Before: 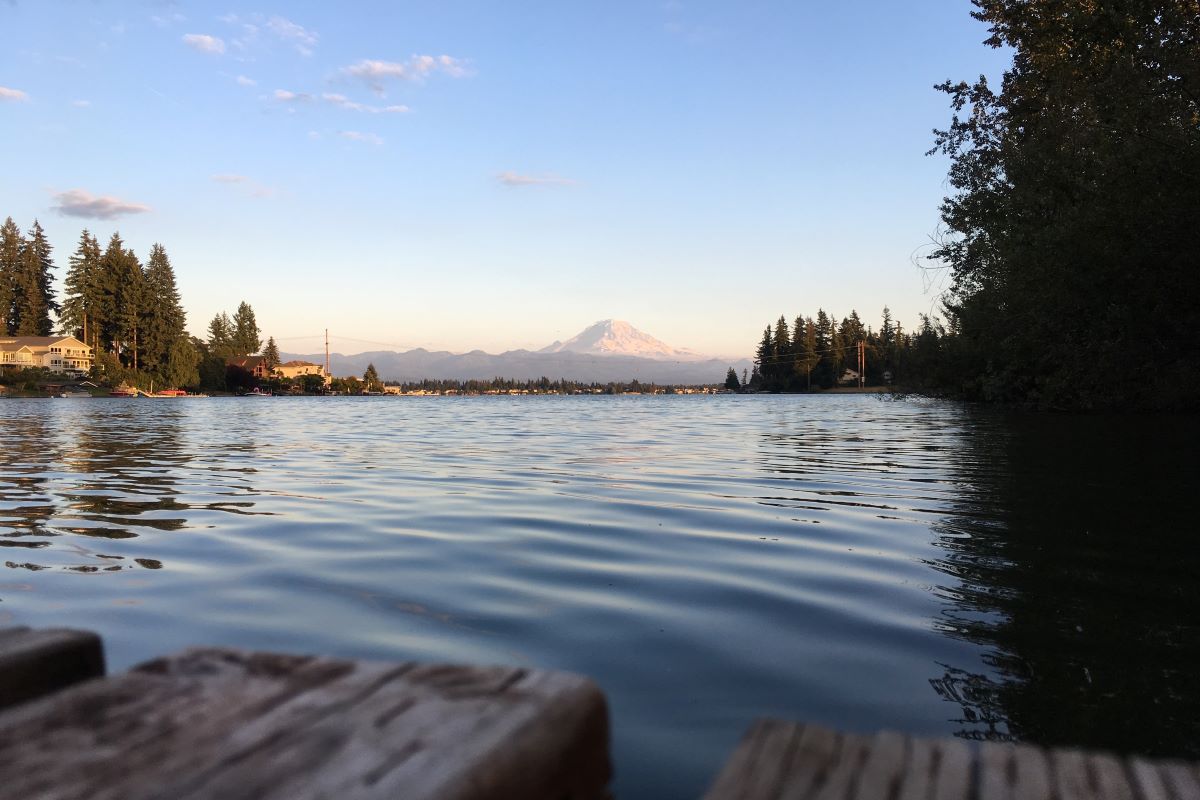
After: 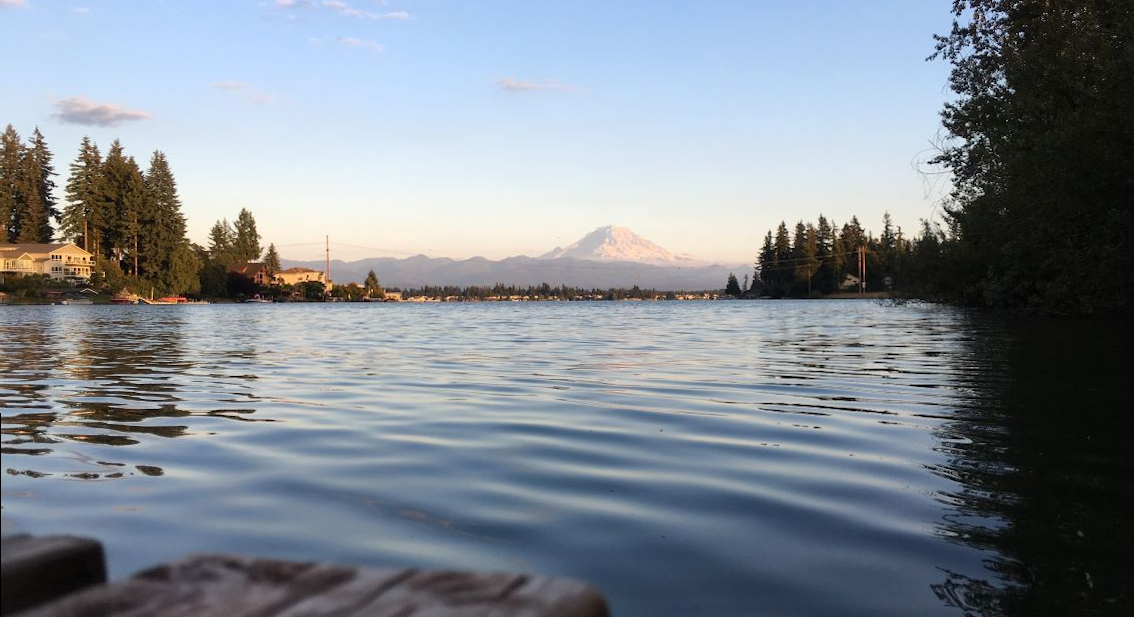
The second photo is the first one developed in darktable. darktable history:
crop and rotate: angle 0.113°, top 11.901%, right 5.569%, bottom 11.135%
